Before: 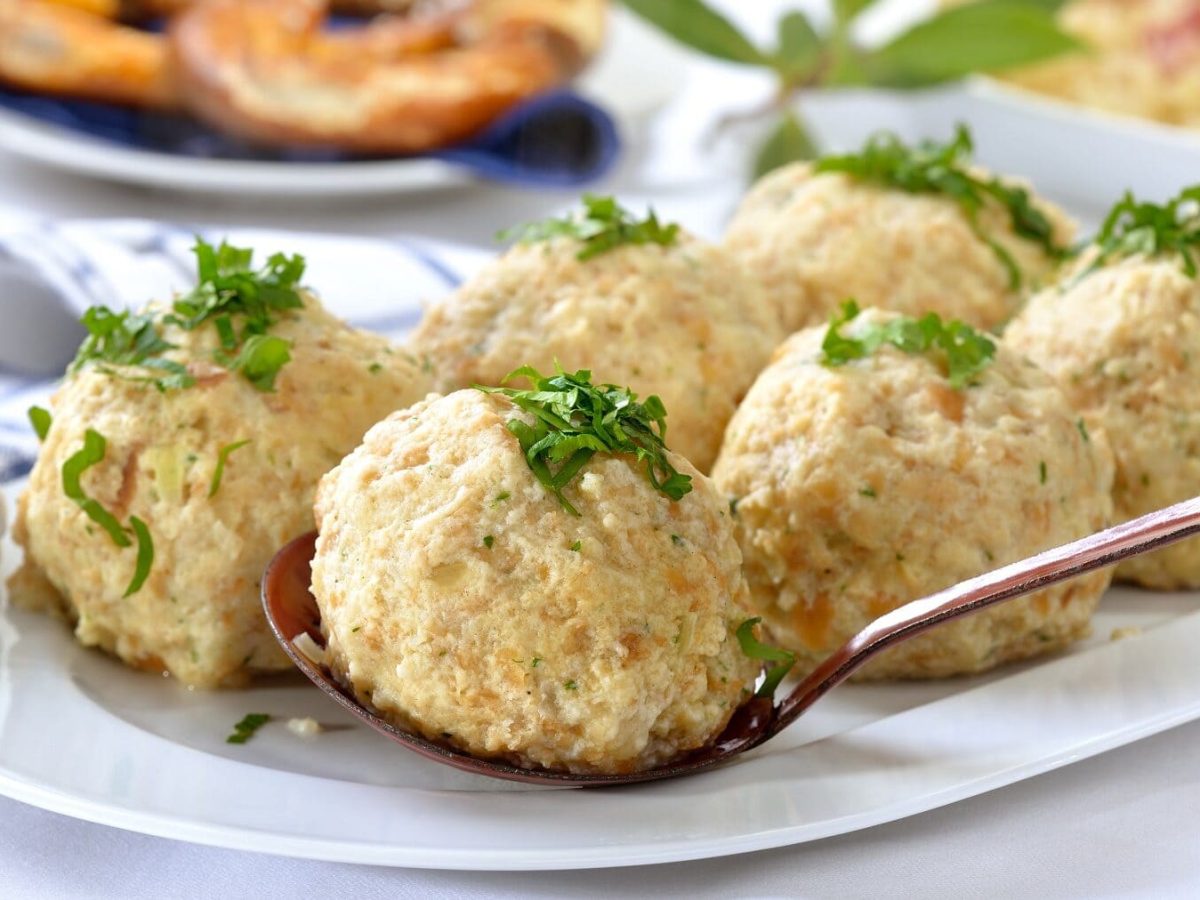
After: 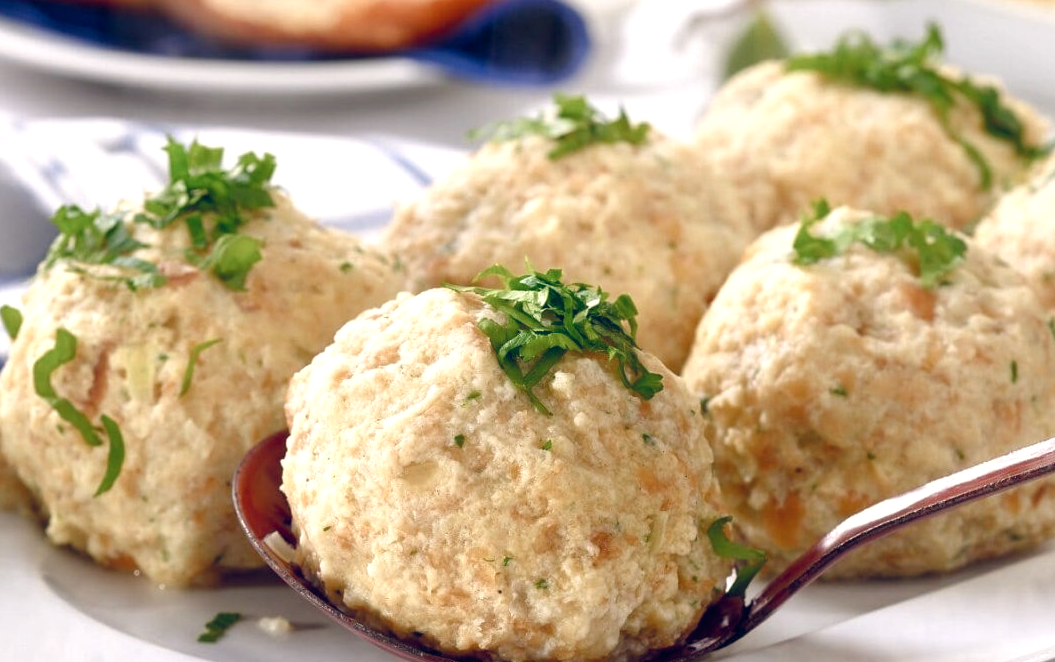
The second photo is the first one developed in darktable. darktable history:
contrast equalizer: octaves 7, y [[0.6 ×6], [0.55 ×6], [0 ×6], [0 ×6], [0 ×6]], mix -0.2
color balance rgb: highlights gain › chroma 2.94%, highlights gain › hue 60.57°, global offset › chroma 0.25%, global offset › hue 256.52°, perceptual saturation grading › global saturation 20%, perceptual saturation grading › highlights -50%, perceptual saturation grading › shadows 30%, contrast 15%
crop and rotate: left 2.425%, top 11.305%, right 9.6%, bottom 15.08%
